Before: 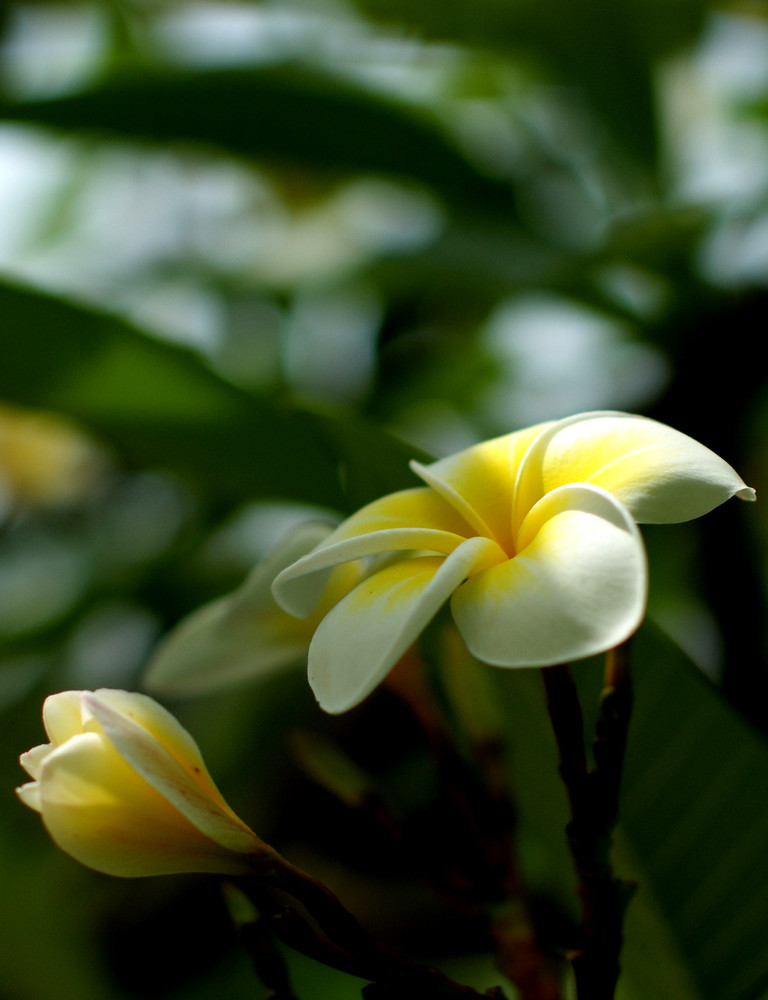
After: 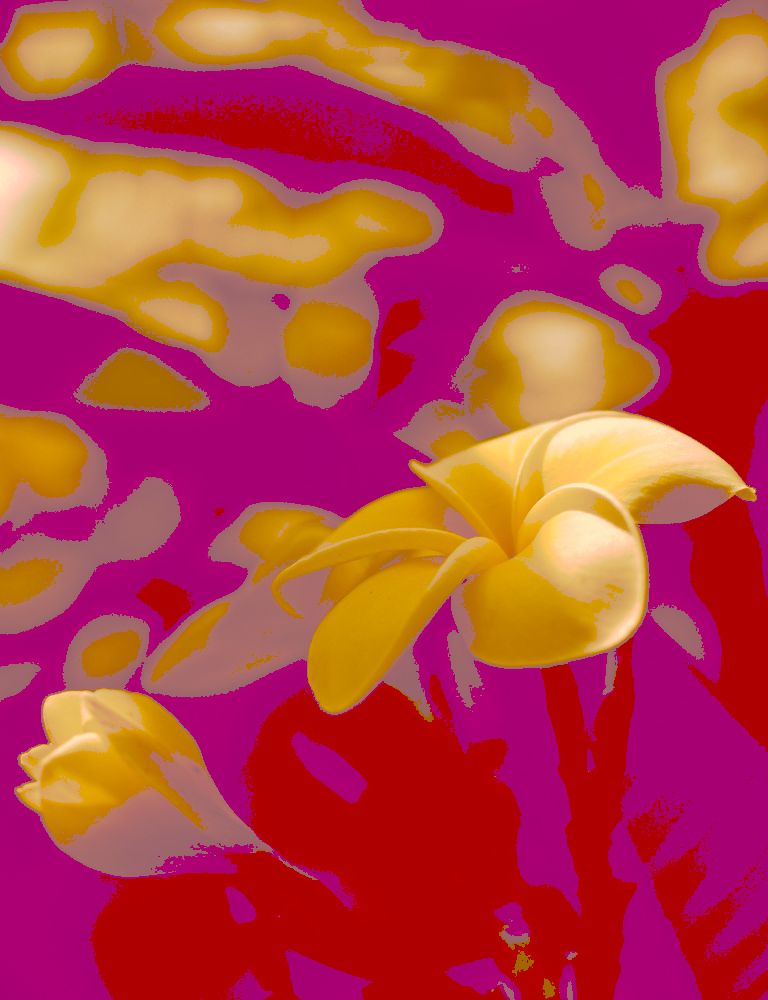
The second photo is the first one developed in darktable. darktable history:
tone curve: curves: ch0 [(0, 0) (0.003, 0.453) (0.011, 0.457) (0.025, 0.457) (0.044, 0.463) (0.069, 0.464) (0.1, 0.471) (0.136, 0.475) (0.177, 0.481) (0.224, 0.486) (0.277, 0.496) (0.335, 0.515) (0.399, 0.544) (0.468, 0.577) (0.543, 0.621) (0.623, 0.67) (0.709, 0.73) (0.801, 0.788) (0.898, 0.848) (1, 1)], preserve colors none
color look up table: target L [95.65, 91.38, 86.29, 85.45, 84.02, 75.06, 74.61, 67.7, 63.68, 59.46, 47.21, 45.2, 27.13, 78.34, 76.66, 68.44, 67.82, 64.26, 51.32, 50.76, 38.83, 34.89, 30.51, 27.64, 25.45, 21.91, 96.19, 90.64, 79.47, 76.08, 82.56, 77.87, 61.35, 59.53, 57.19, 52.7, 61.7, 74.91, 47.52, 38.26, 28.59, 48.77, 29.92, 23.45, 88.37, 78.45, 71.51, 54.49, 23.49], target a [12.14, 12.56, -8.165, -0.2, -6.744, -10.88, 8.039, 24.55, -1.202, 7.211, 19.21, 34.02, 64.67, 27.89, 25.77, 47.98, 36.81, 45.05, 81.37, 40.8, 58.86, 85.64, 83.9, 78.6, 74.6, 68.09, 14.07, 20.12, 30.18, 22.65, 23.52, 36.51, 28.42, 68.81, 41.6, 78.06, 36.42, 34.92, 41.86, 76.17, 69.03, 63.52, 78.74, 70.92, 2.729, 12.34, 25.23, 27.63, 70.8], target b [57.49, 93.88, 51.19, 146.7, 144.19, 128.72, 127.73, 116.14, 109.44, 102, 81.16, 77.61, 46.56, 60.02, 131.55, 117.07, 116.25, 110.44, 88.19, 87.25, 66.69, 59.86, 52.38, 47.39, 43.66, 37.57, 26.05, 23.03, 31.71, 42.22, 15.25, 8.032, 104.99, 29.77, 97.79, 90.09, 36.85, 5.433, 81.33, 65.47, 49.01, 1.38, 51.01, 40.2, 23.14, 51.31, 20.9, 93.16, 40.25], num patches 49
